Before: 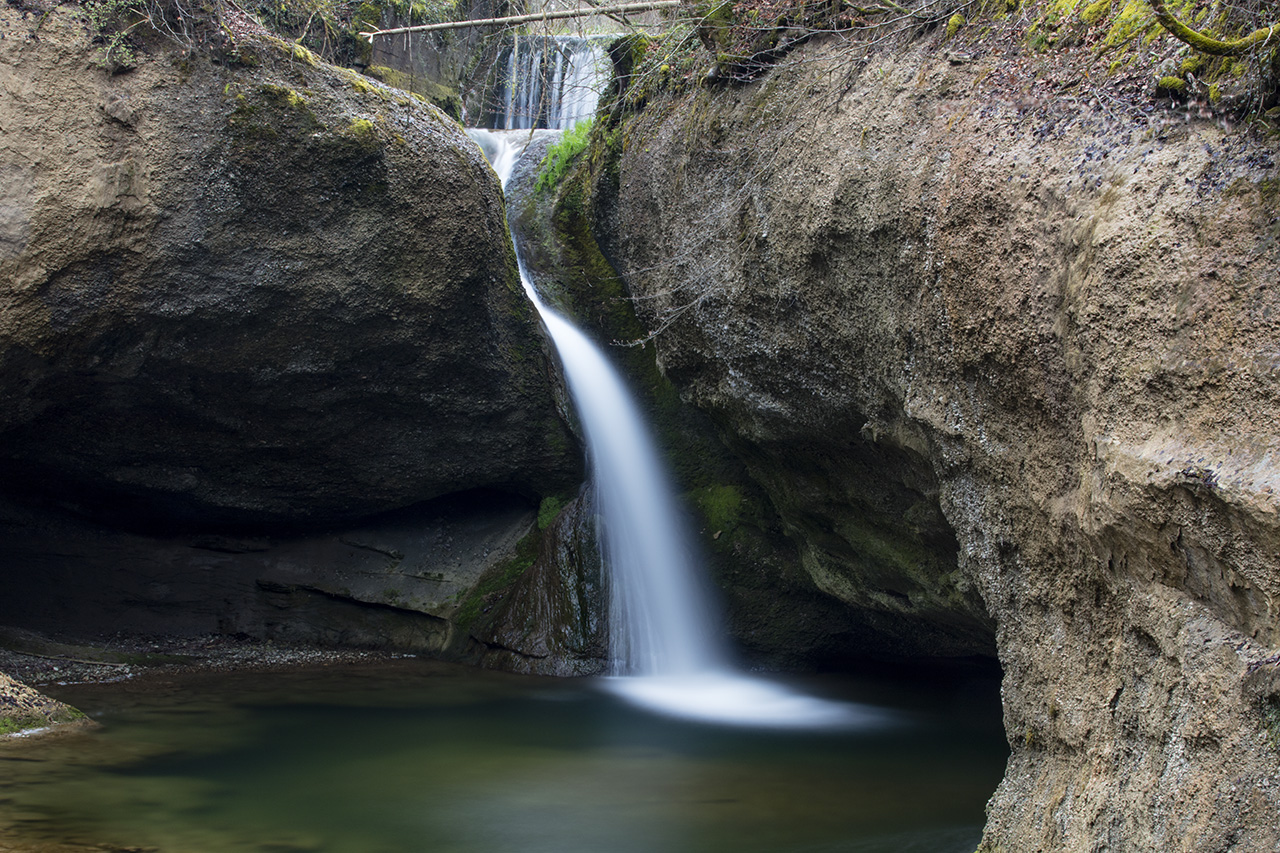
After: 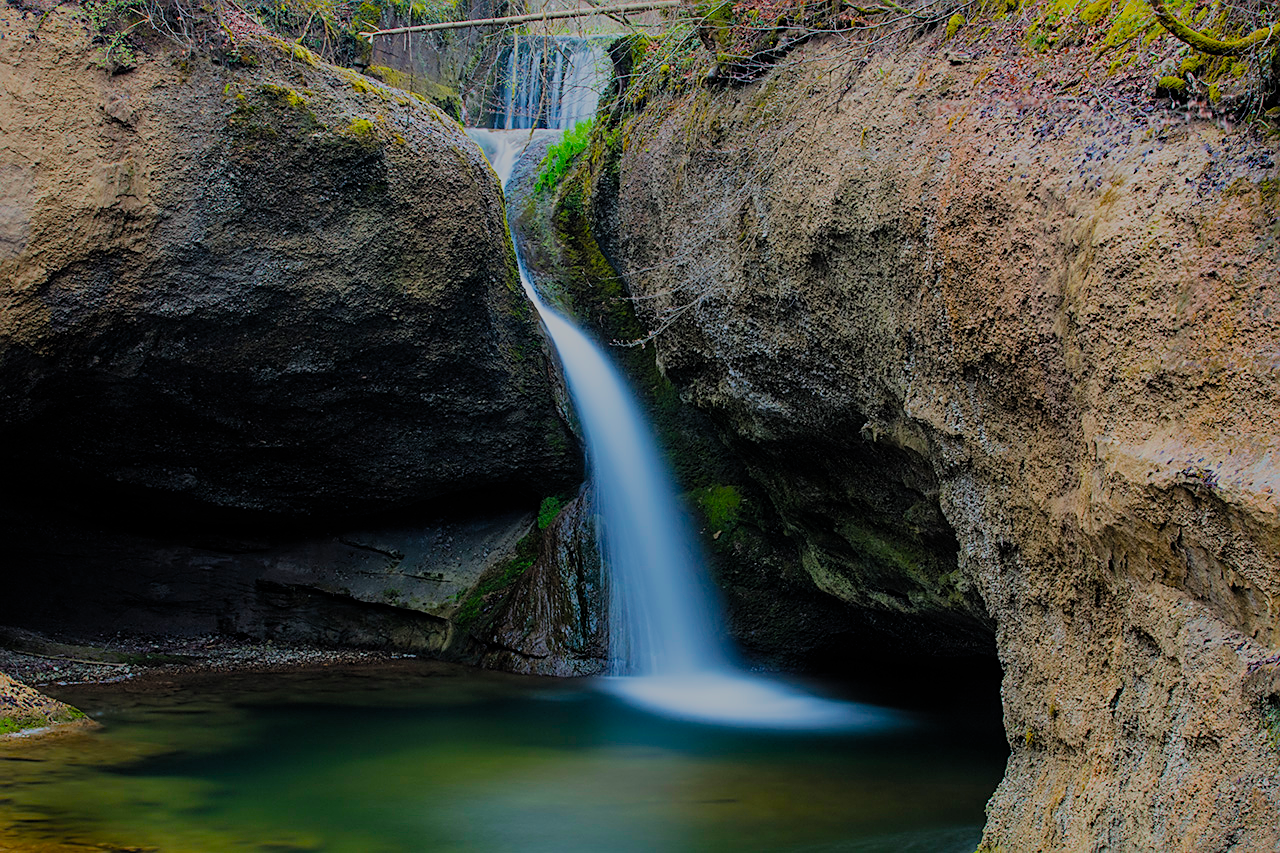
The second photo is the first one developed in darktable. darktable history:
sharpen: on, module defaults
color balance rgb: perceptual saturation grading › global saturation 25%, global vibrance 20%
filmic rgb: white relative exposure 8 EV, threshold 3 EV, hardness 2.44, latitude 10.07%, contrast 0.72, highlights saturation mix 10%, shadows ↔ highlights balance 1.38%, color science v4 (2020), enable highlight reconstruction true
